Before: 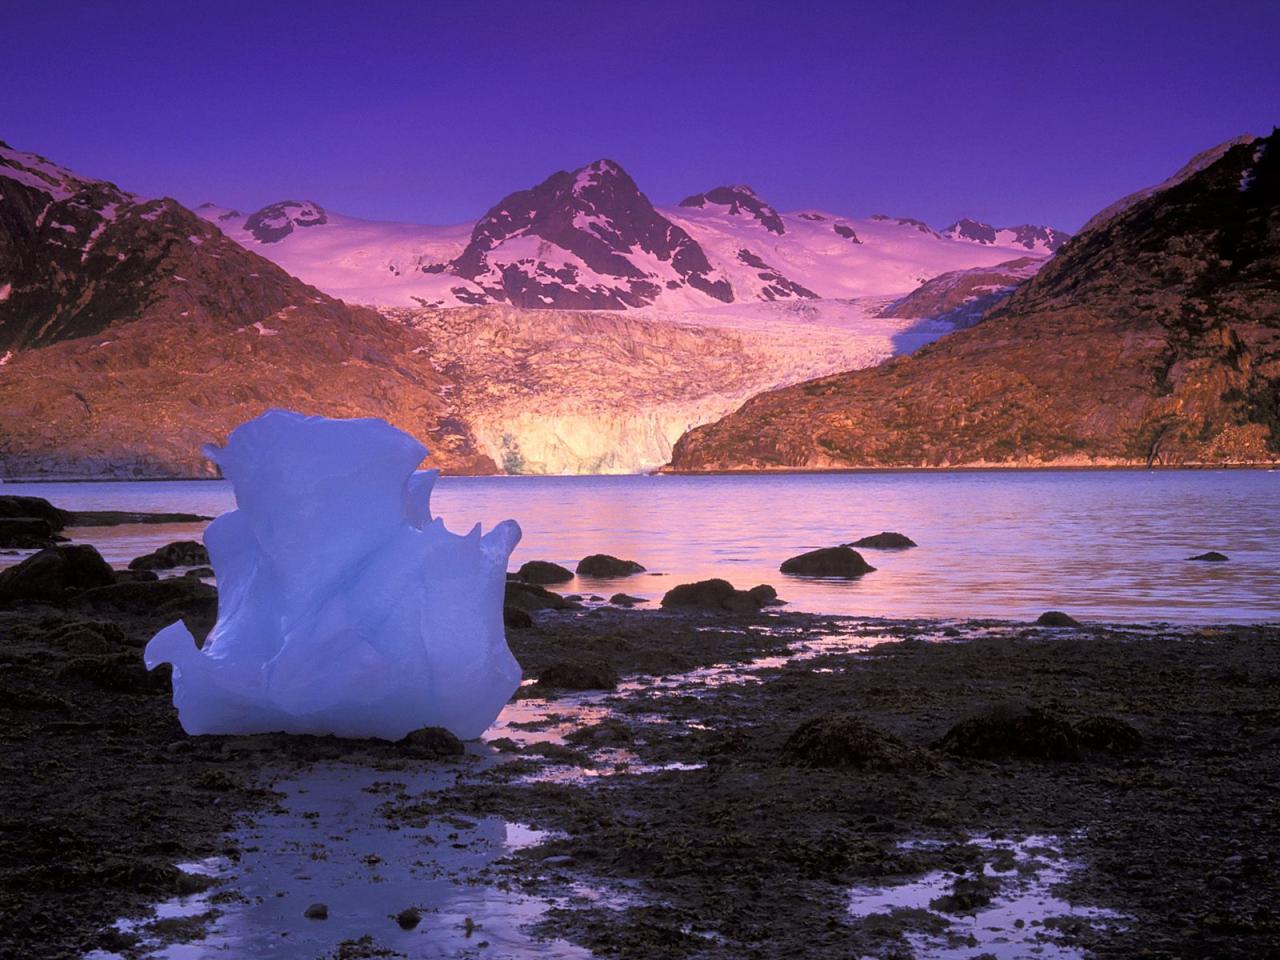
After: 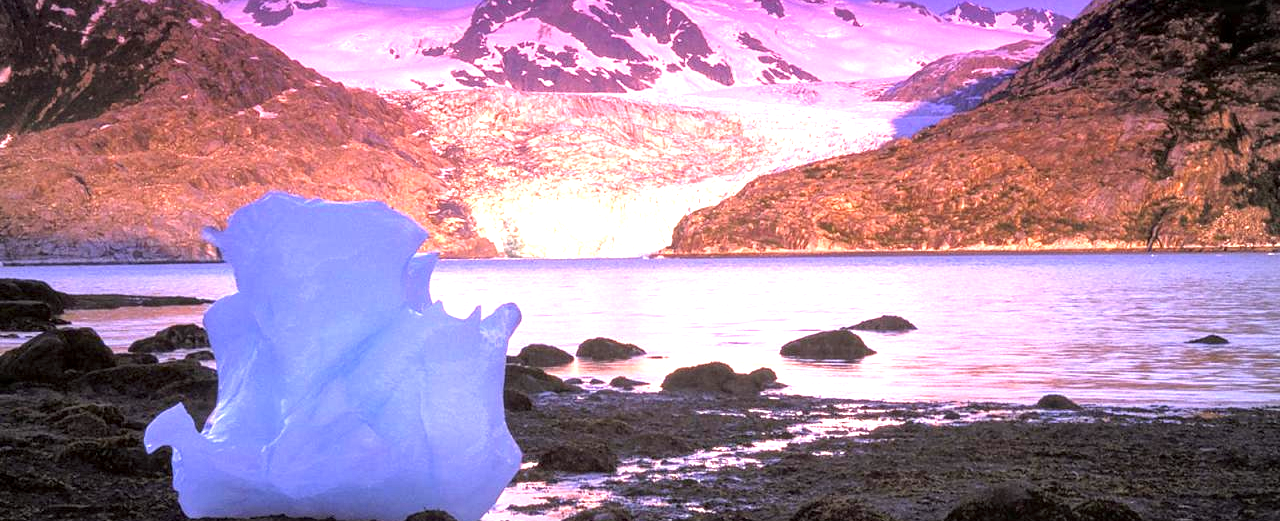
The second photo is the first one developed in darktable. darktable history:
local contrast: detail 130%
exposure: black level correction 0, exposure 1.367 EV, compensate exposure bias true, compensate highlight preservation false
crop and rotate: top 22.699%, bottom 23.03%
vignetting: brightness -0.214, center (-0.028, 0.24), dithering 16-bit output
